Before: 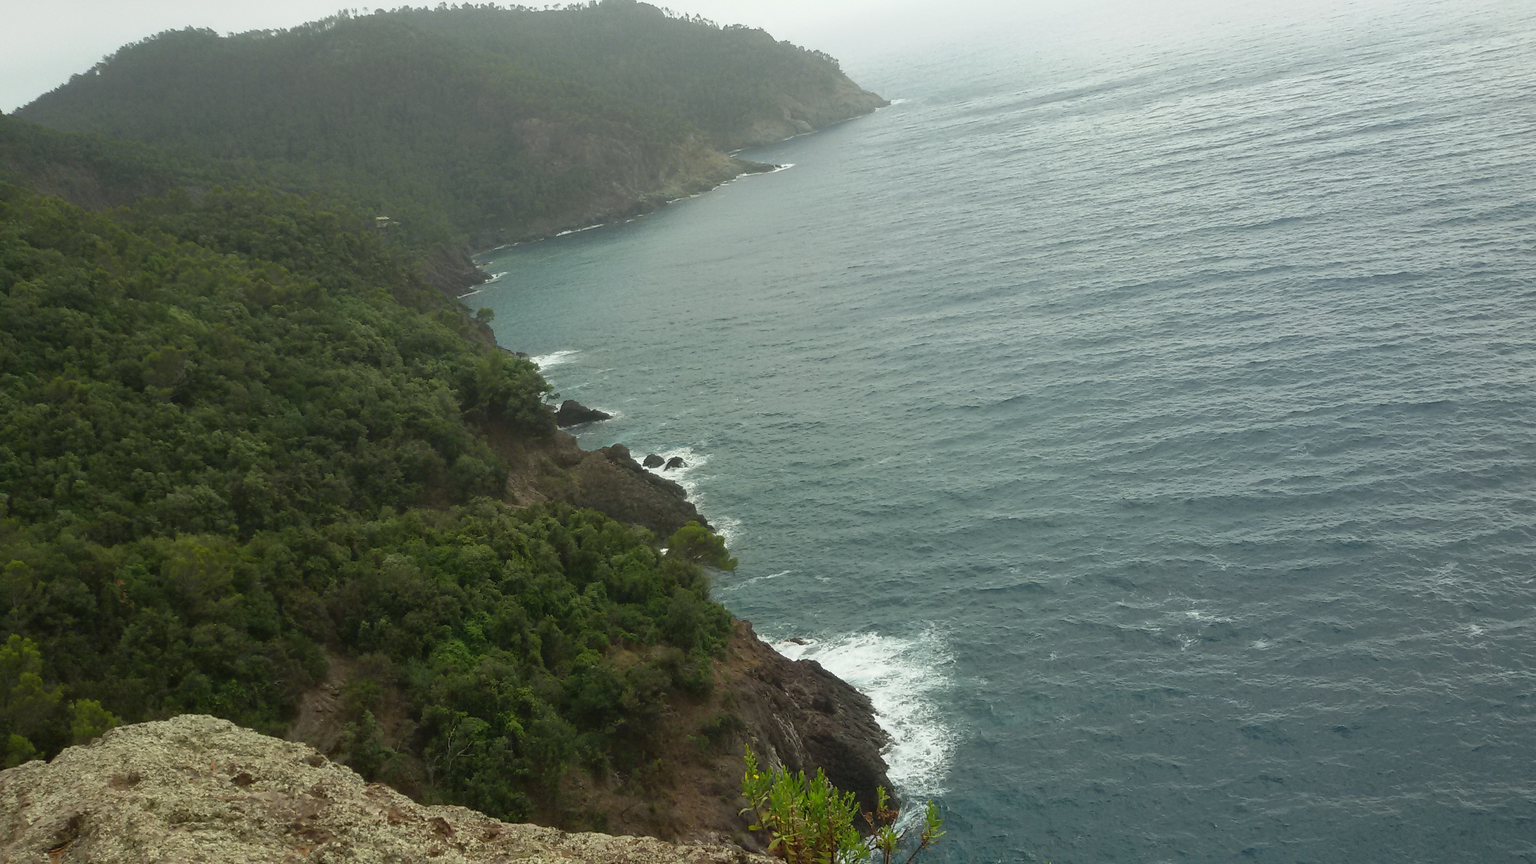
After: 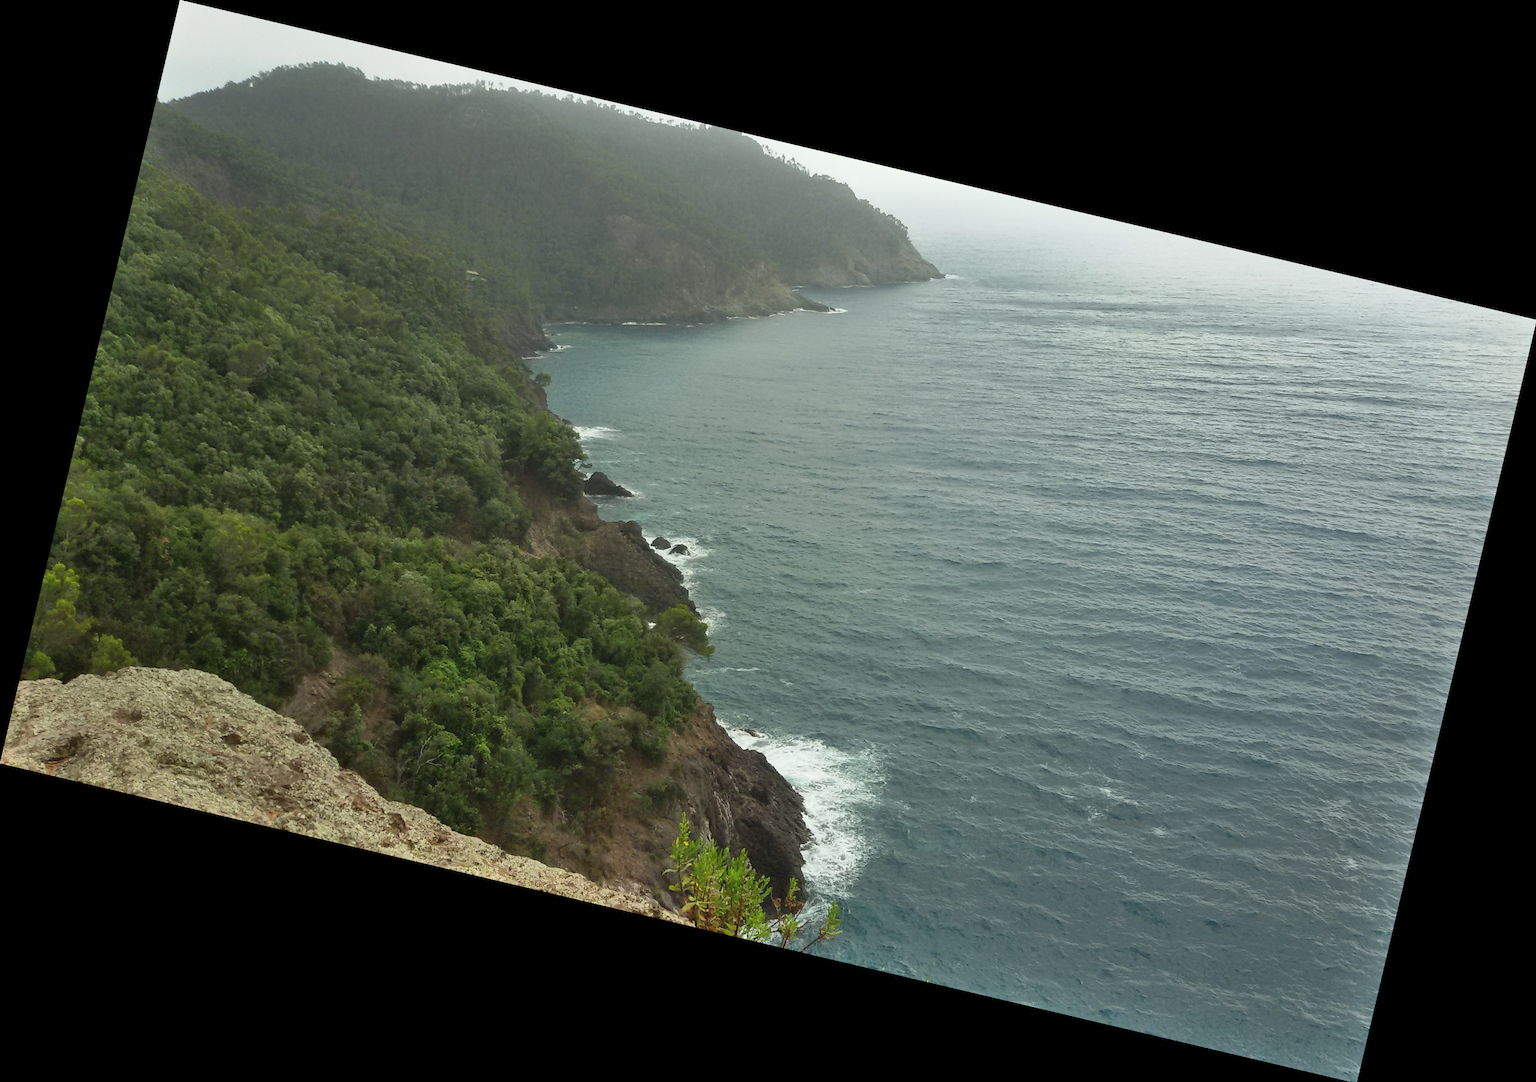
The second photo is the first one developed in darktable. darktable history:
rotate and perspective: rotation 13.27°, automatic cropping off
tone equalizer: on, module defaults
shadows and highlights: soften with gaussian
